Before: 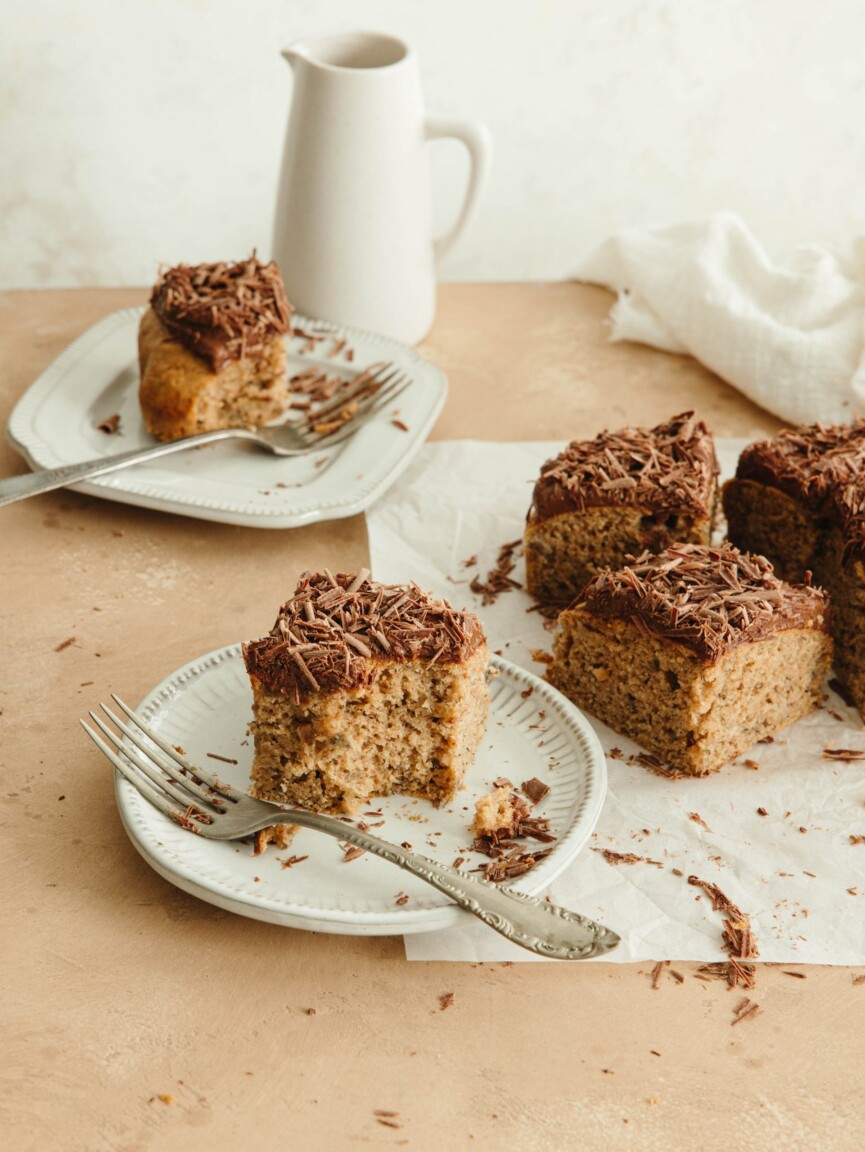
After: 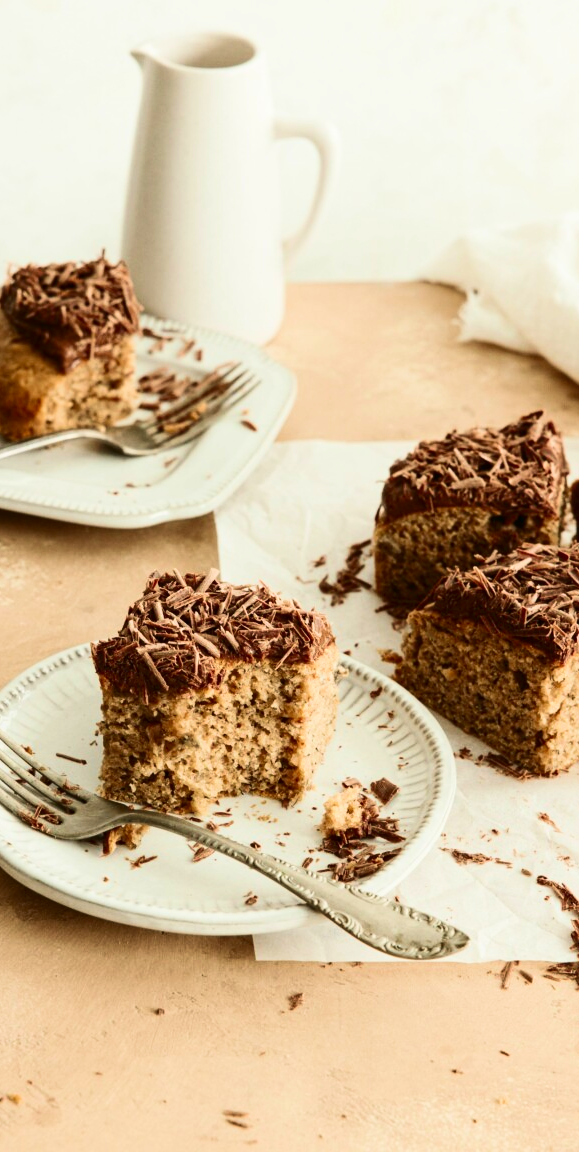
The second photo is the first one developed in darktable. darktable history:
contrast brightness saturation: contrast 0.28
velvia: on, module defaults
crop and rotate: left 17.521%, right 15.459%
